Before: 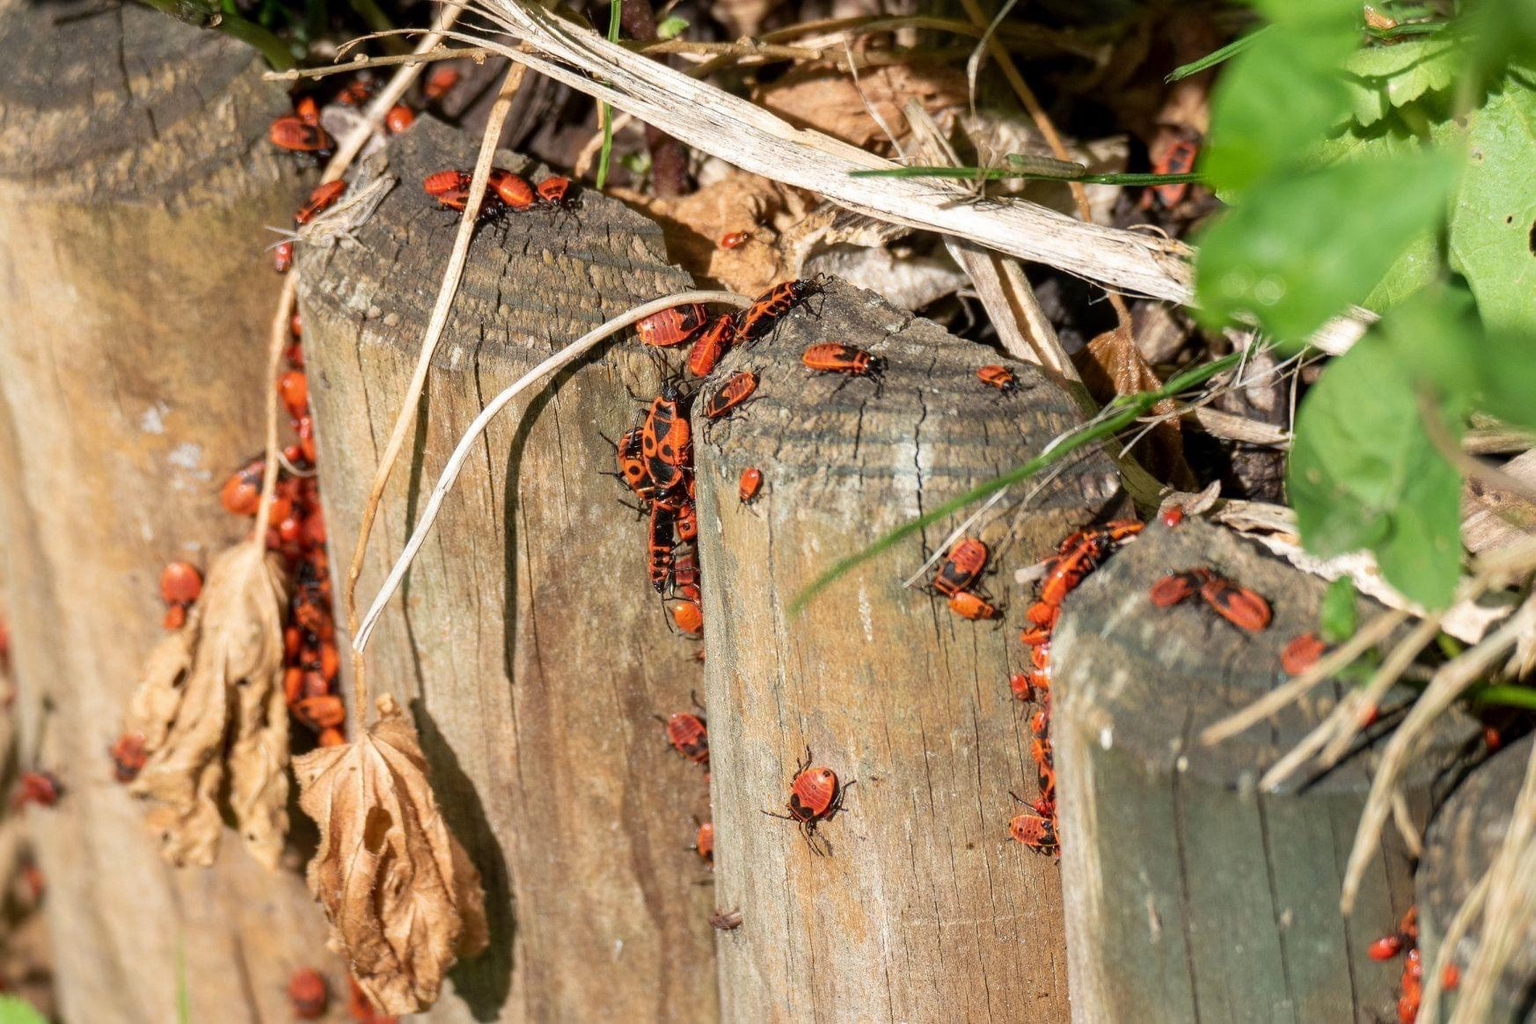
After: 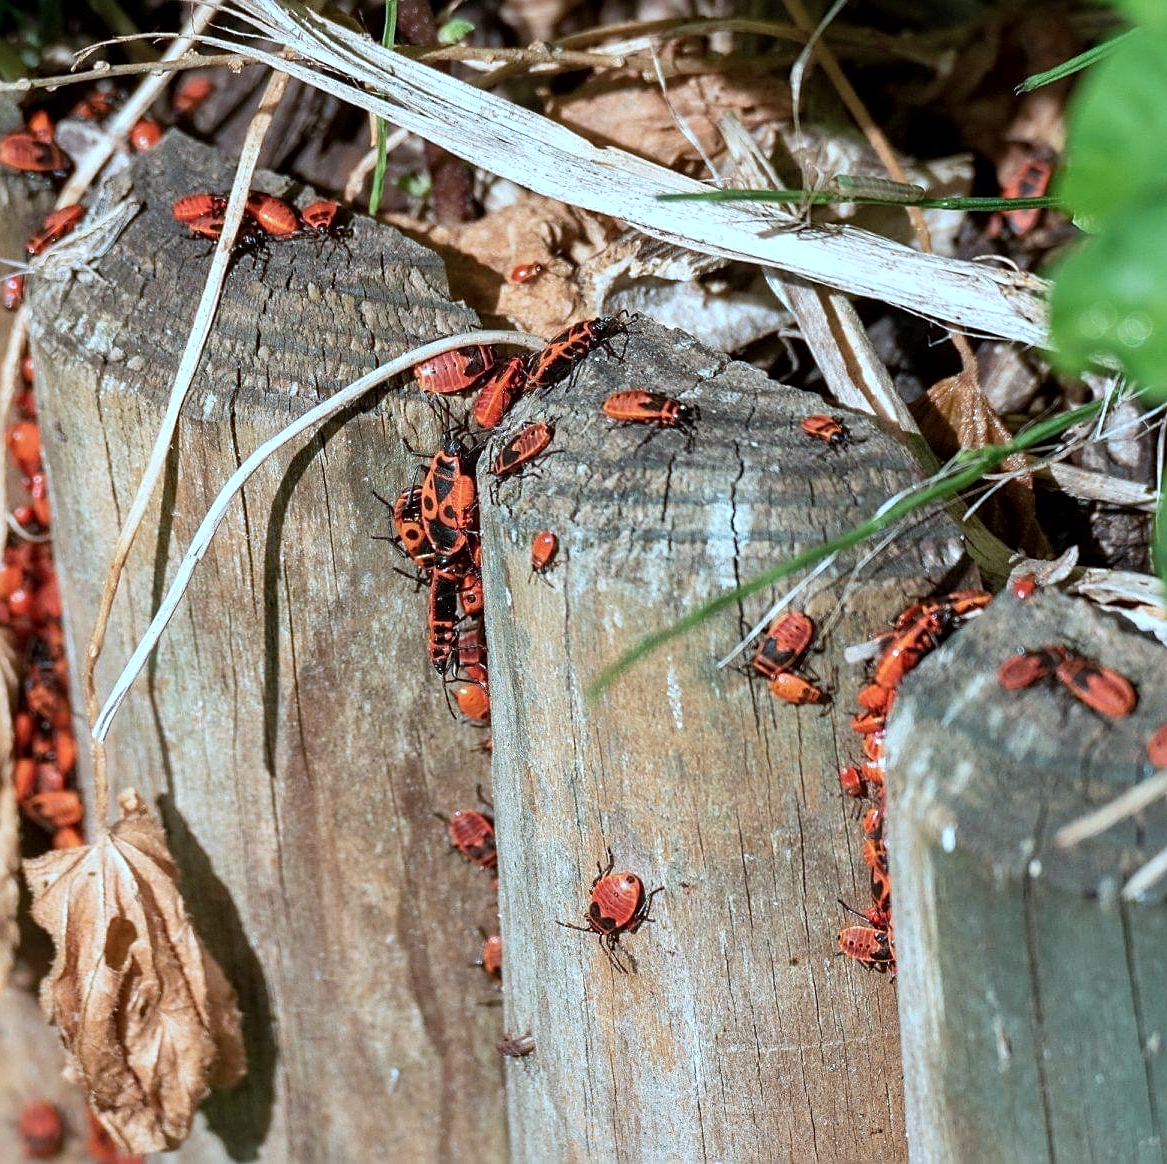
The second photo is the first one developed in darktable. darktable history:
crop and rotate: left 17.732%, right 15.423%
local contrast: mode bilateral grid, contrast 20, coarseness 50, detail 120%, midtone range 0.2
color correction: highlights a* -9.35, highlights b* -23.15
sharpen: on, module defaults
